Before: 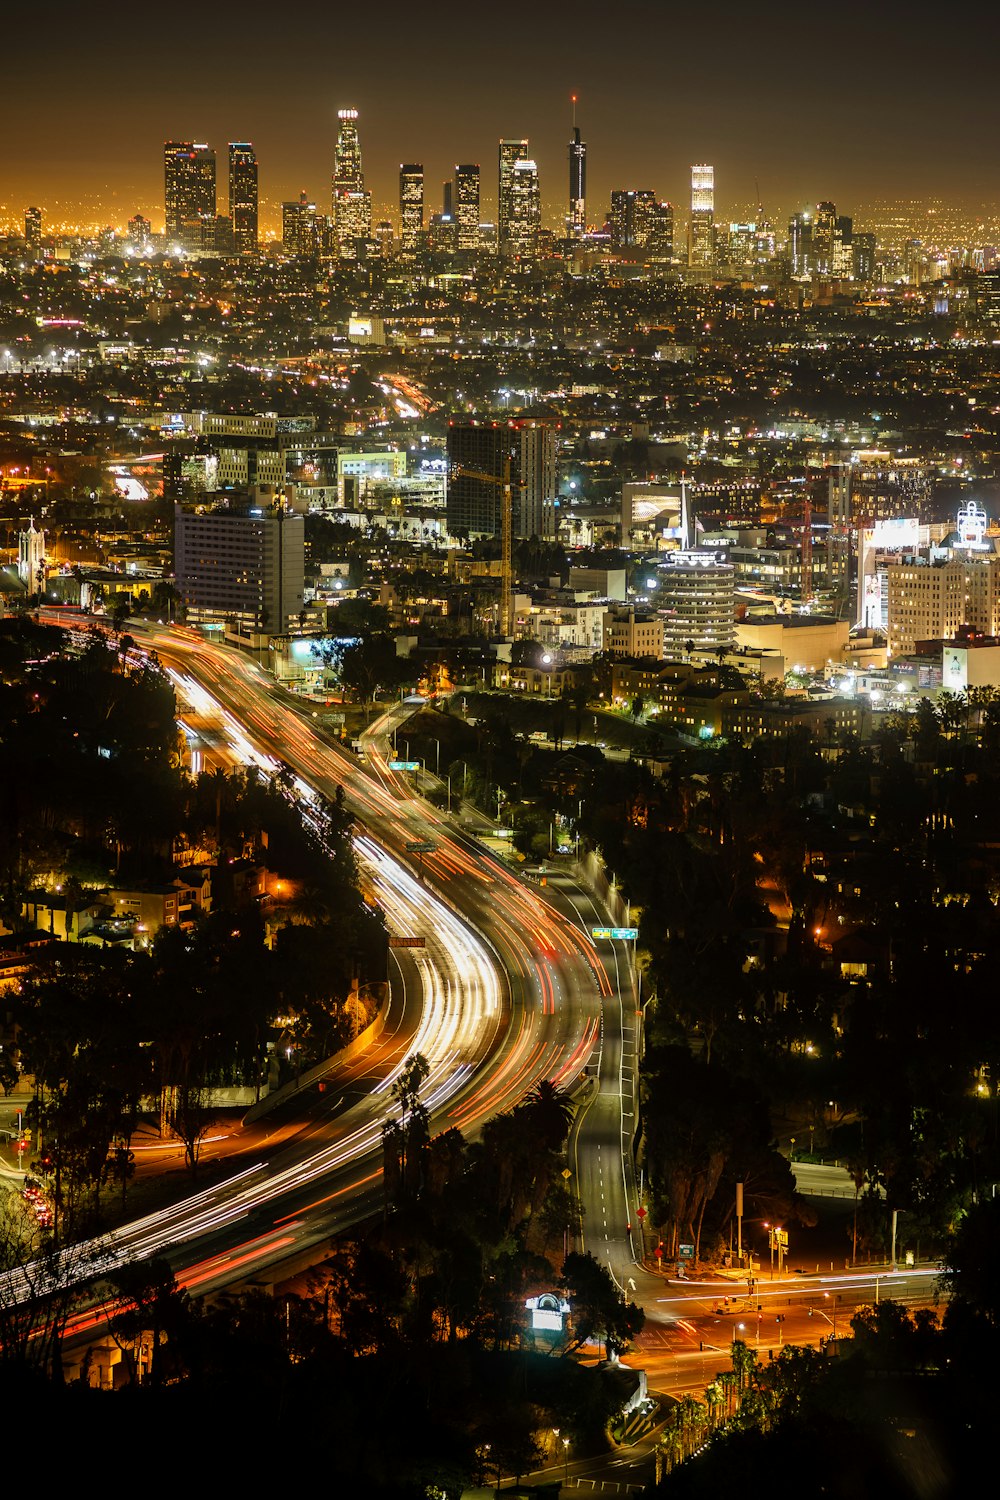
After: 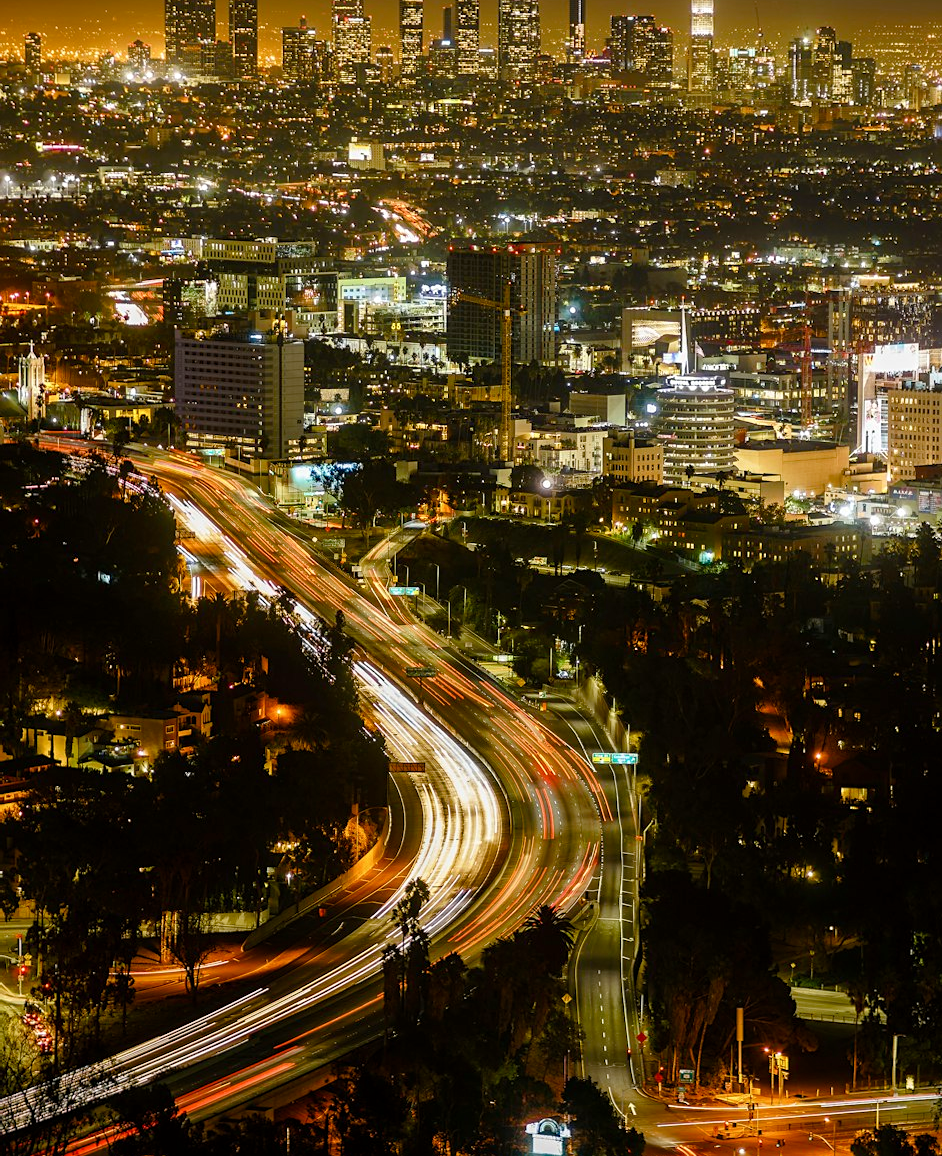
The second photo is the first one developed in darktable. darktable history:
sharpen: amount 0.2
crop and rotate: angle 0.03°, top 11.643%, right 5.651%, bottom 11.189%
color balance rgb: perceptual saturation grading › global saturation 20%, perceptual saturation grading › highlights -25%, perceptual saturation grading › shadows 25%
